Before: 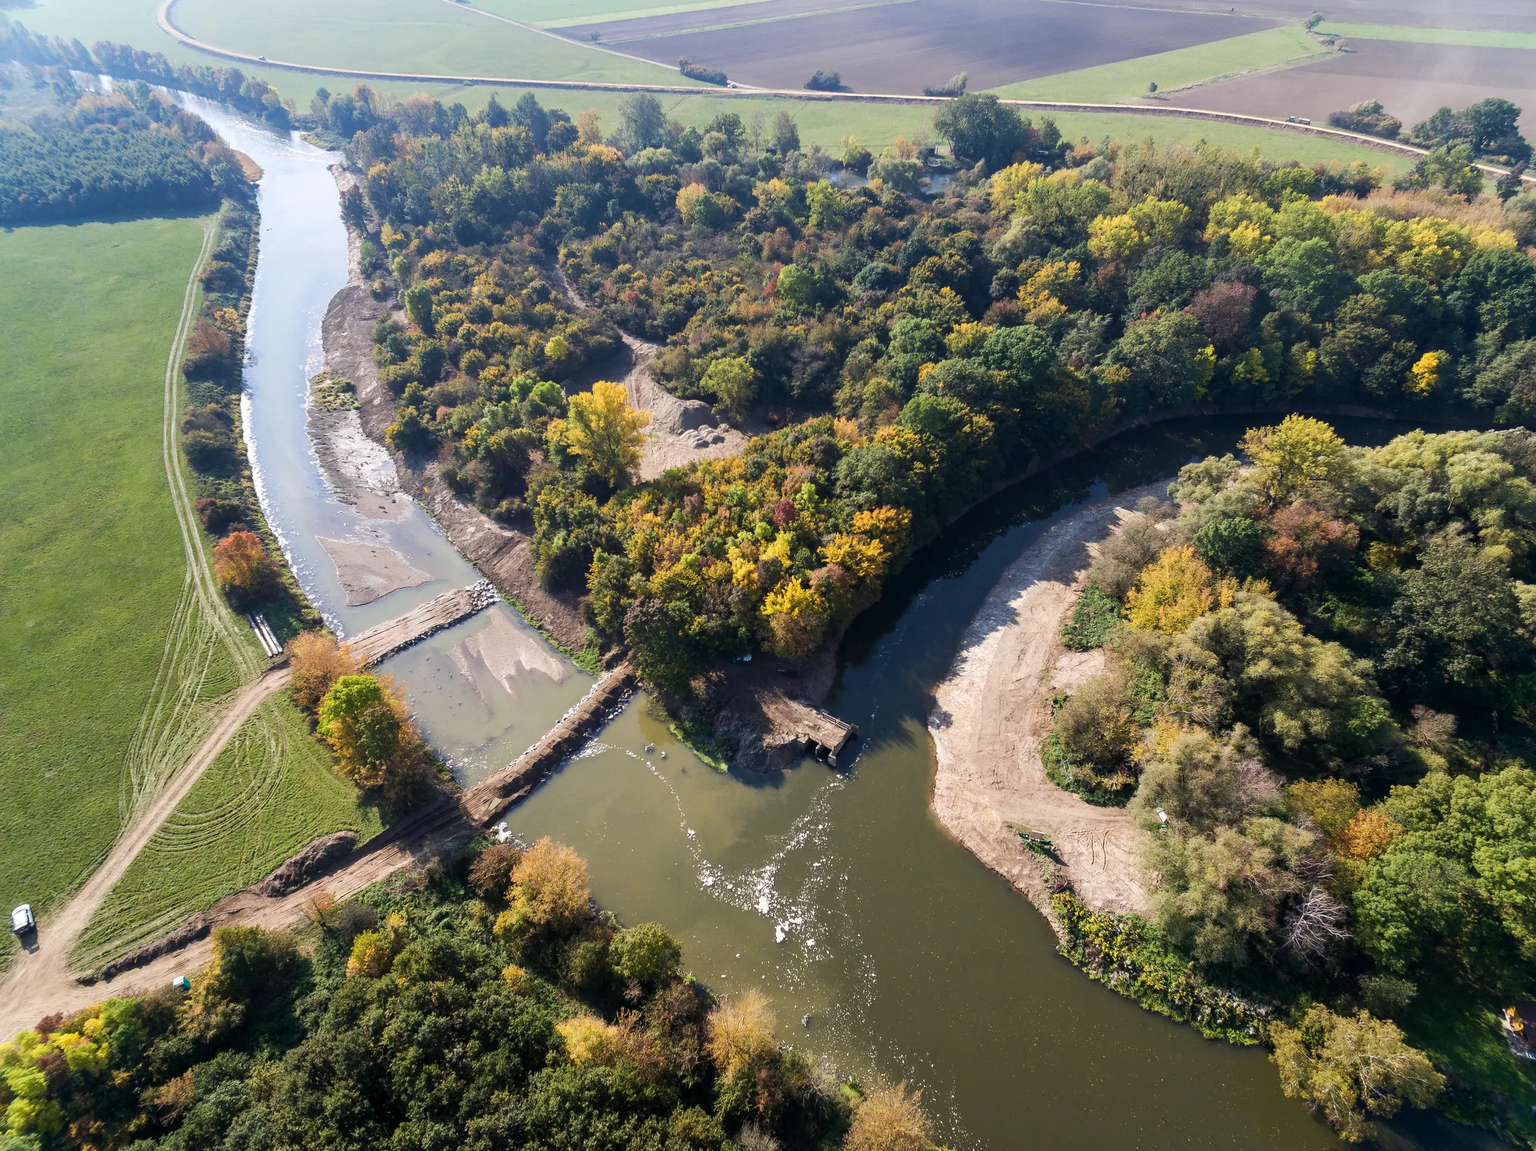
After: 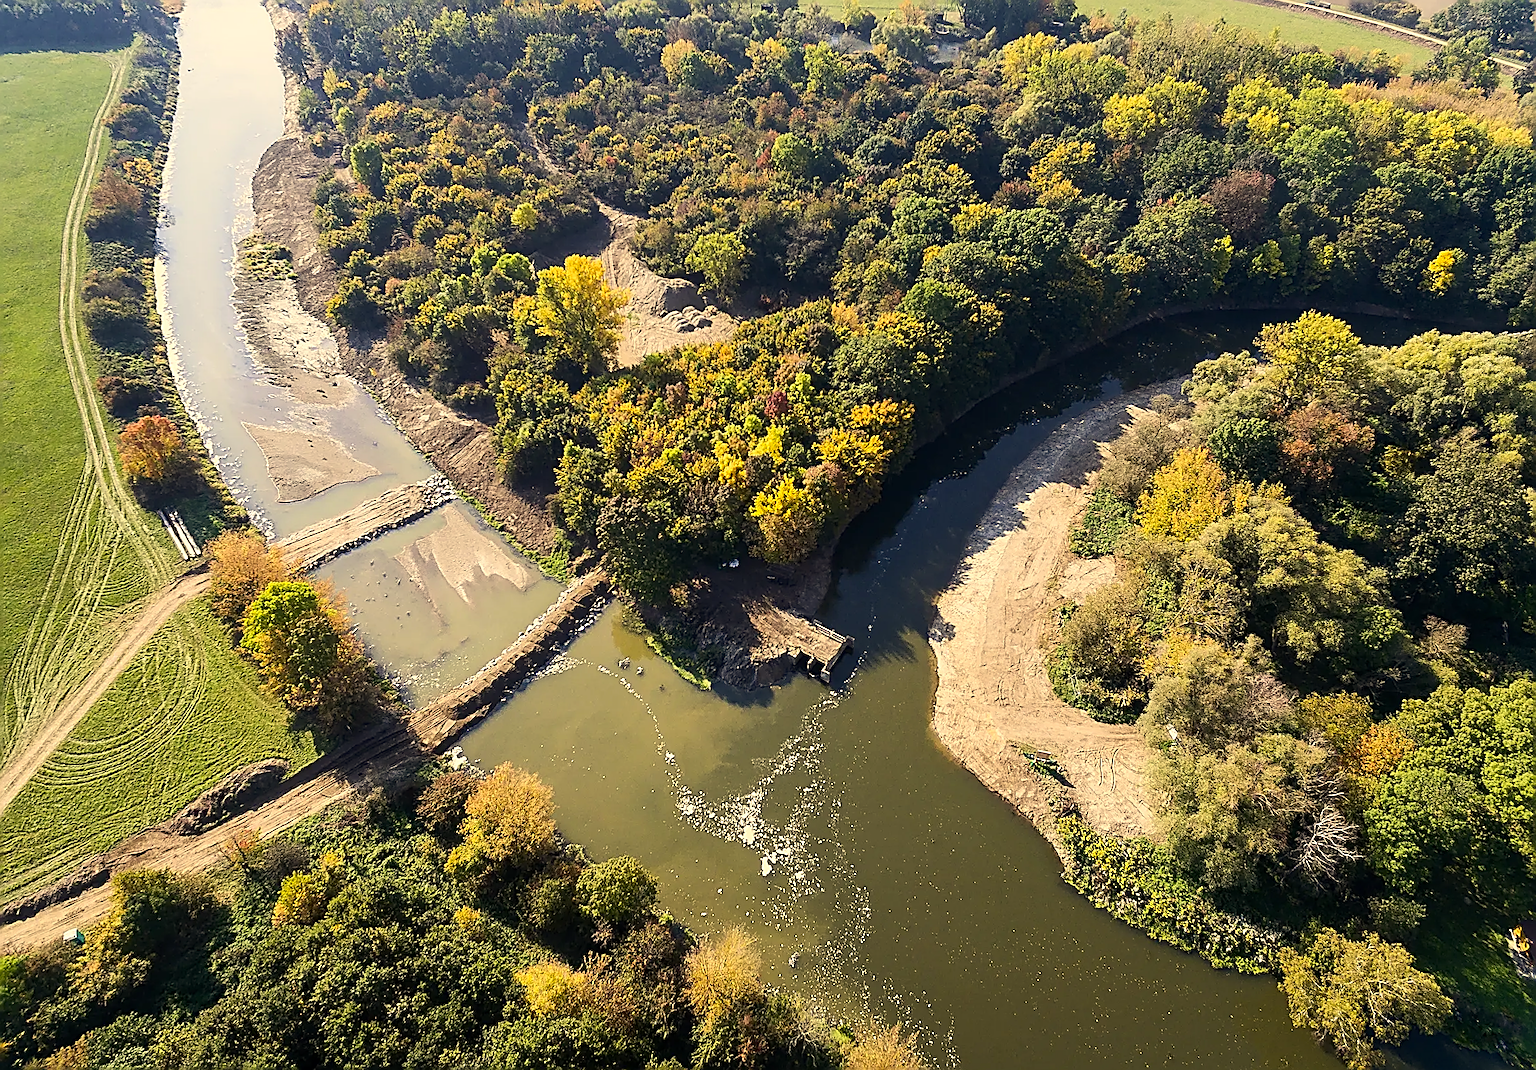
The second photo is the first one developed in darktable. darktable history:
rotate and perspective: rotation 0.679°, lens shift (horizontal) 0.136, crop left 0.009, crop right 0.991, crop top 0.078, crop bottom 0.95
crop and rotate: left 8.262%, top 9.226%
color correction: highlights a* 2.72, highlights b* 22.8
sharpen: amount 1.861
contrast brightness saturation: contrast 0.15, brightness 0.05
